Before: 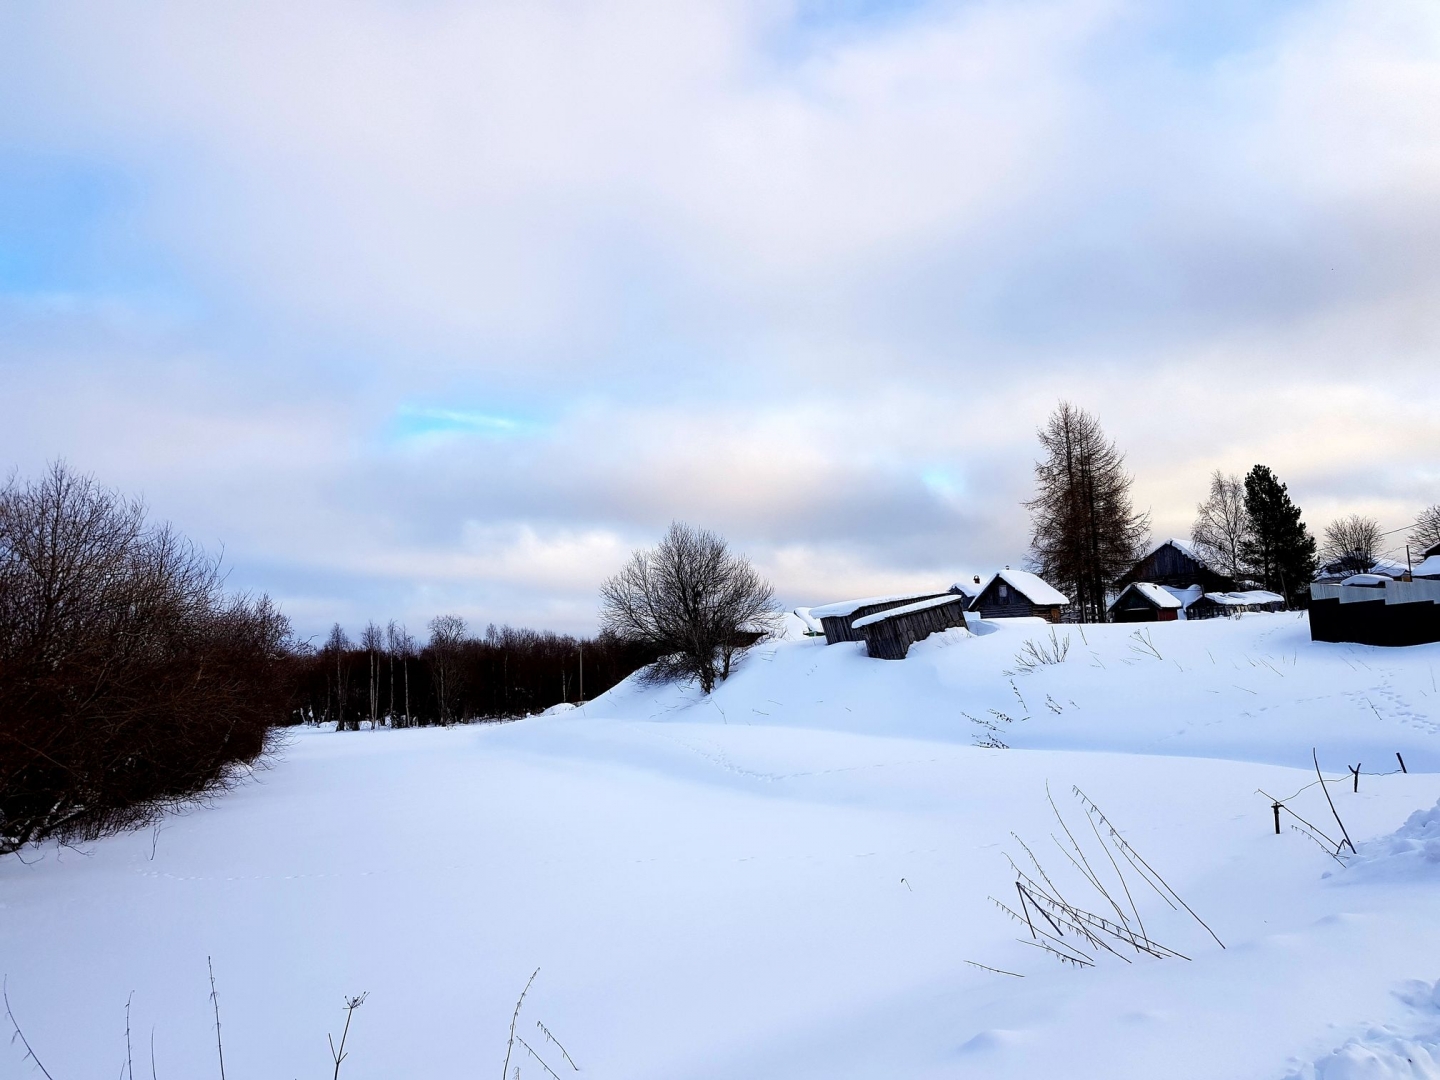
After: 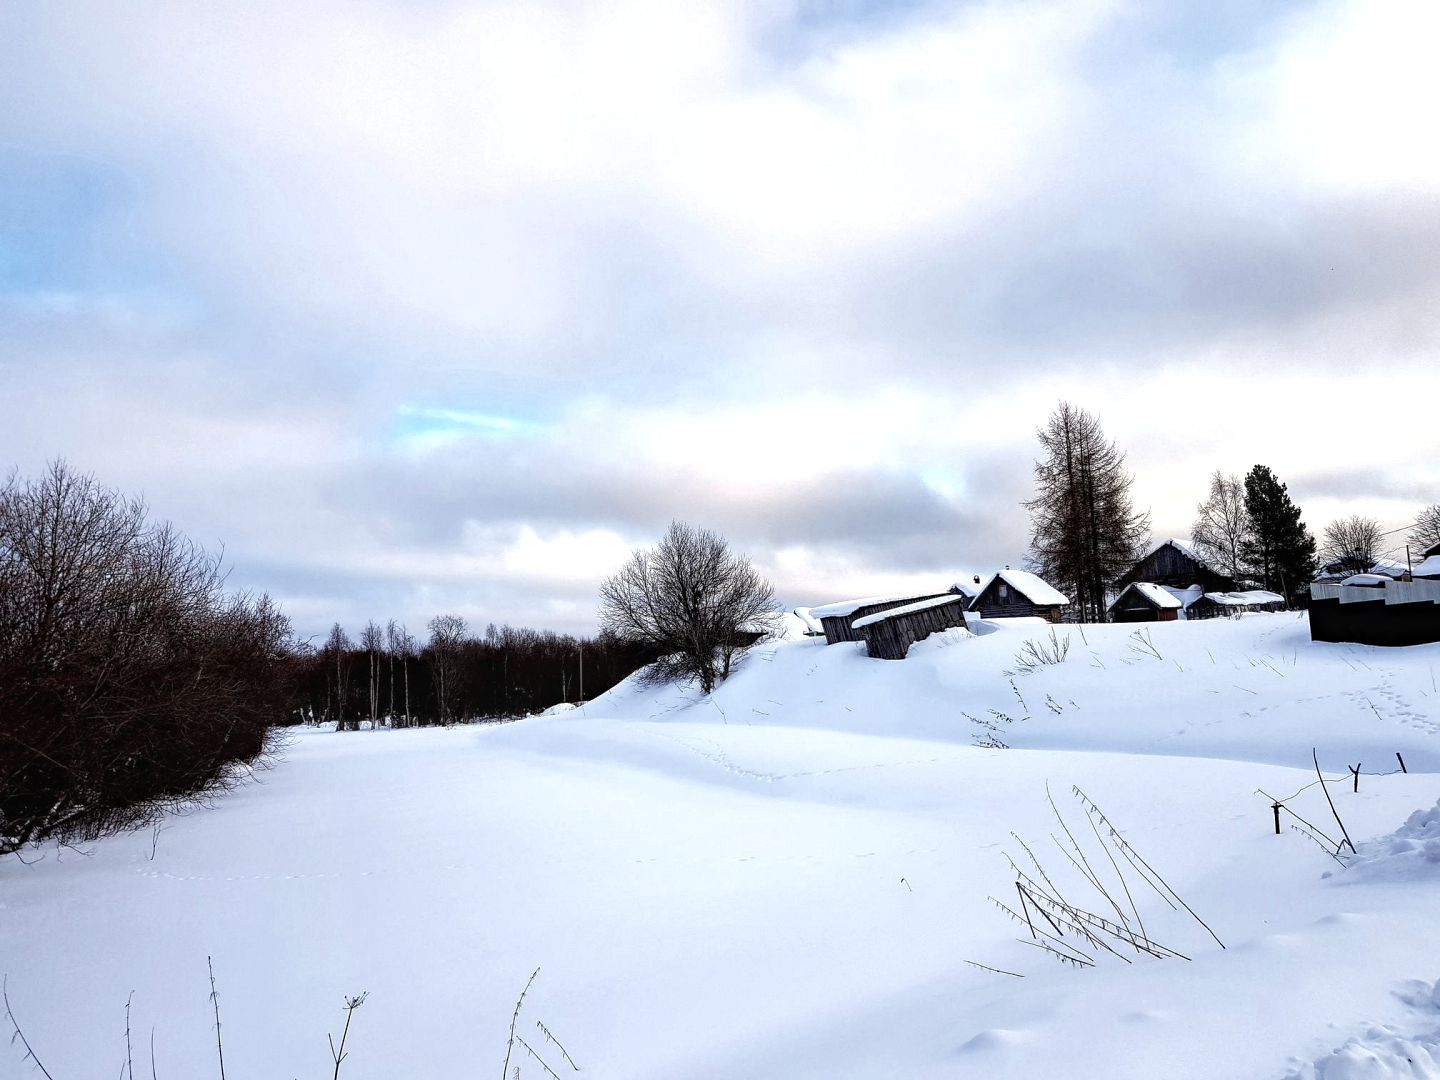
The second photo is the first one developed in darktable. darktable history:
color zones: curves: ch0 [(0, 0.559) (0.153, 0.551) (0.229, 0.5) (0.429, 0.5) (0.571, 0.5) (0.714, 0.5) (0.857, 0.5) (1, 0.559)]; ch1 [(0, 0.417) (0.112, 0.336) (0.213, 0.26) (0.429, 0.34) (0.571, 0.35) (0.683, 0.331) (0.857, 0.344) (1, 0.417)]
exposure: exposure 0.2 EV, compensate highlight preservation false
local contrast: highlights 99%, shadows 86%, detail 160%, midtone range 0.2
haze removal: compatibility mode true, adaptive false
